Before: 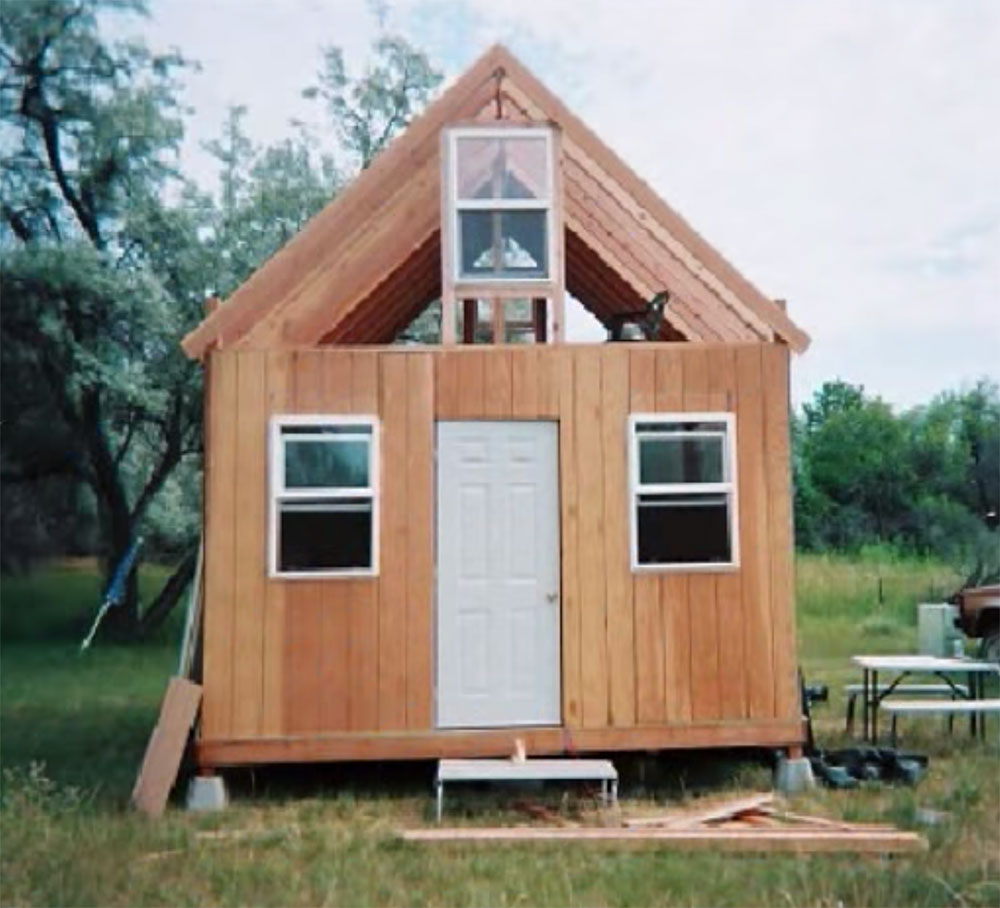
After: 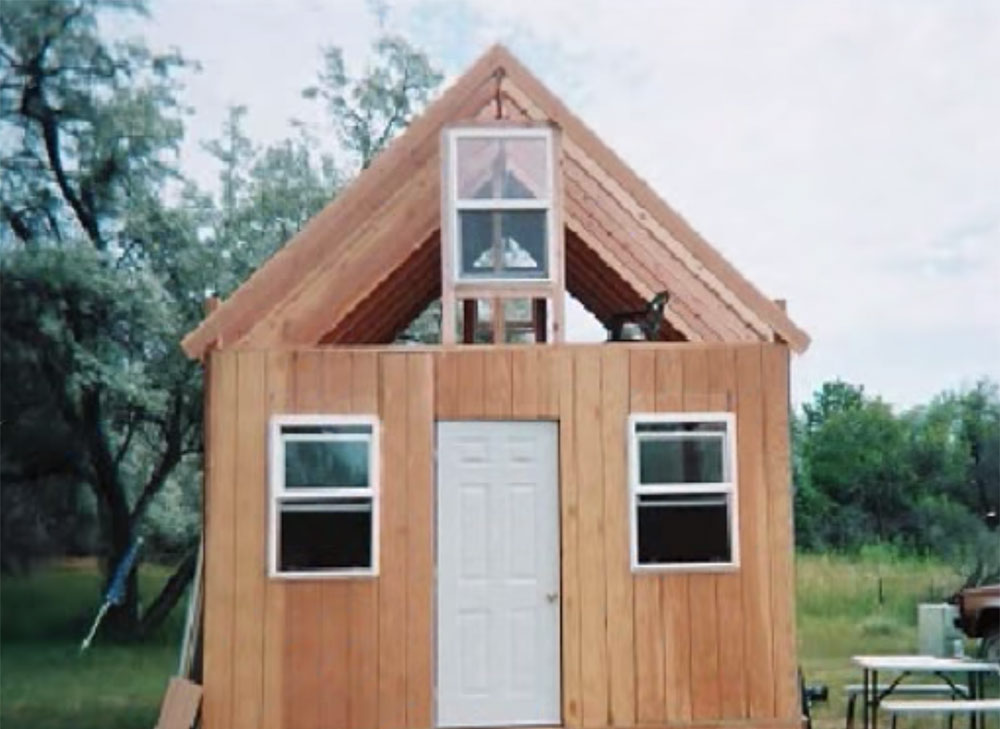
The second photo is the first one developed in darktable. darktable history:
contrast brightness saturation: saturation -0.1
crop: bottom 19.644%
